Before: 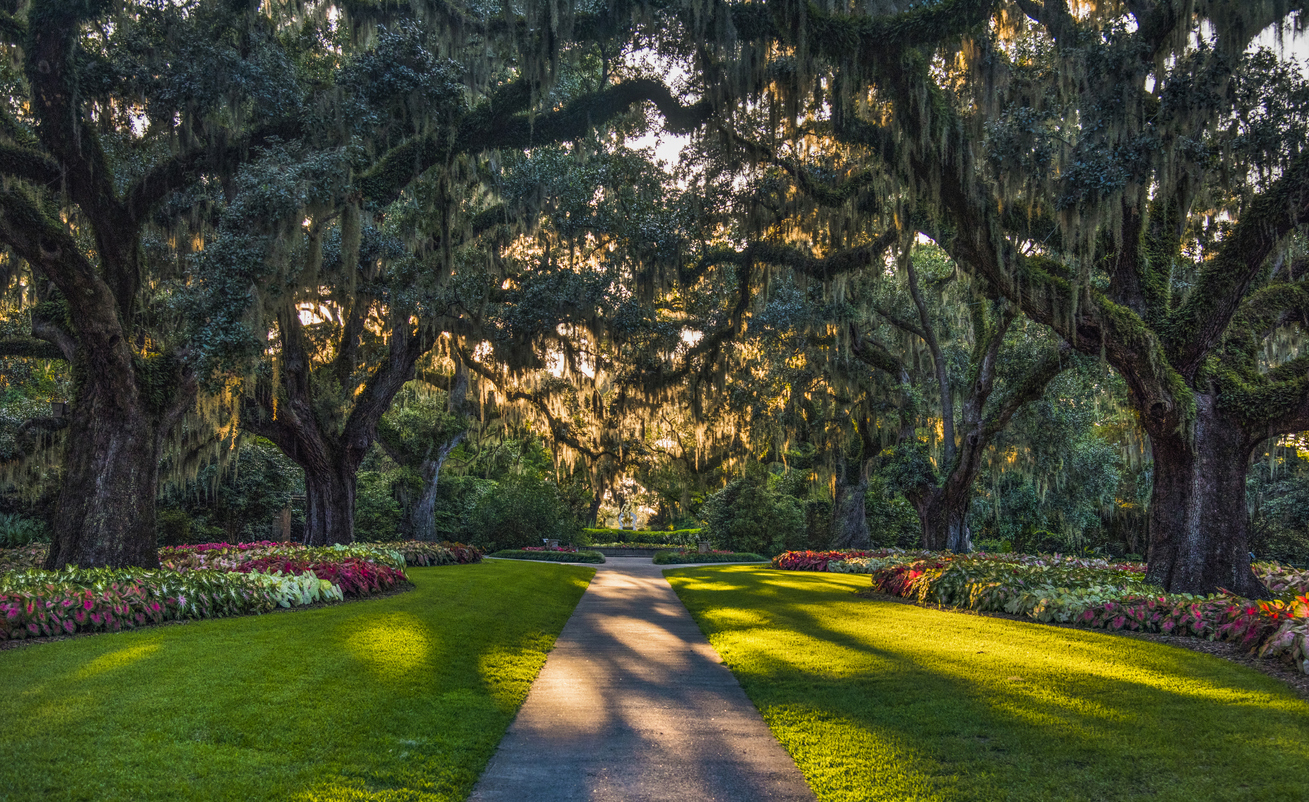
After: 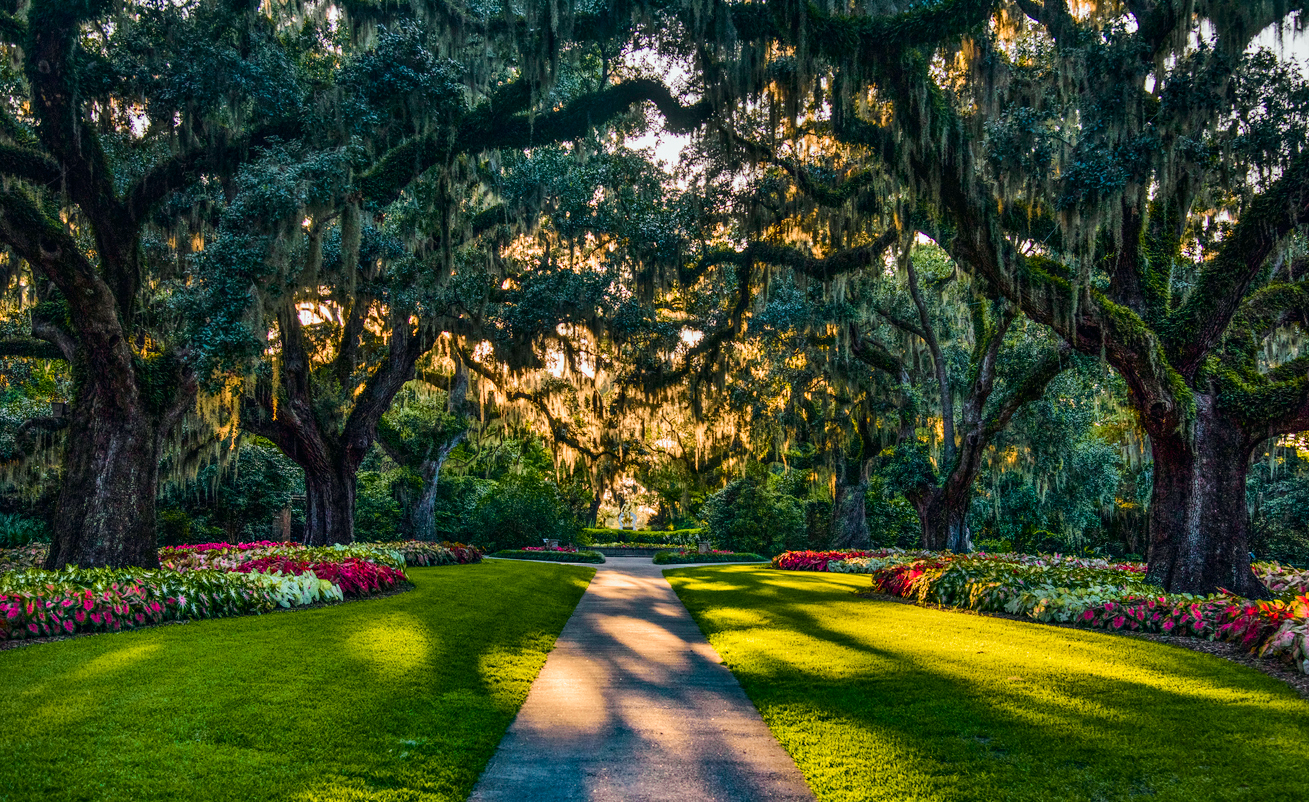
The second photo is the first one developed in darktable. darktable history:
color balance rgb: perceptual saturation grading › global saturation 35%, perceptual saturation grading › highlights -30%, perceptual saturation grading › shadows 35%, perceptual brilliance grading › global brilliance 3%, perceptual brilliance grading › highlights -3%, perceptual brilliance grading › shadows 3%
tone curve: curves: ch0 [(0, 0) (0.081, 0.044) (0.185, 0.145) (0.283, 0.273) (0.405, 0.449) (0.495, 0.554) (0.686, 0.743) (0.826, 0.853) (0.978, 0.988)]; ch1 [(0, 0) (0.147, 0.166) (0.321, 0.362) (0.371, 0.402) (0.423, 0.426) (0.479, 0.472) (0.505, 0.497) (0.521, 0.506) (0.551, 0.546) (0.586, 0.571) (0.625, 0.638) (0.68, 0.715) (1, 1)]; ch2 [(0, 0) (0.346, 0.378) (0.404, 0.427) (0.502, 0.498) (0.531, 0.517) (0.547, 0.526) (0.582, 0.571) (0.629, 0.626) (0.717, 0.678) (1, 1)], color space Lab, independent channels, preserve colors none
